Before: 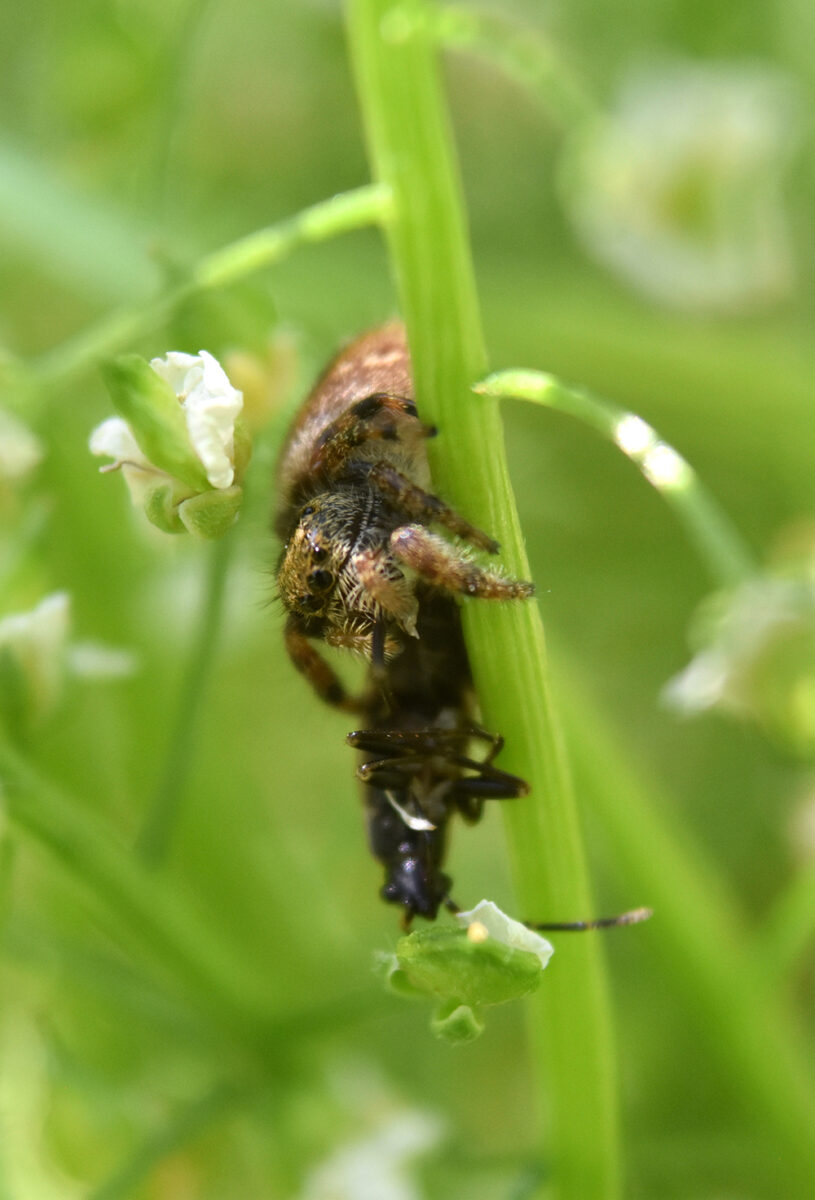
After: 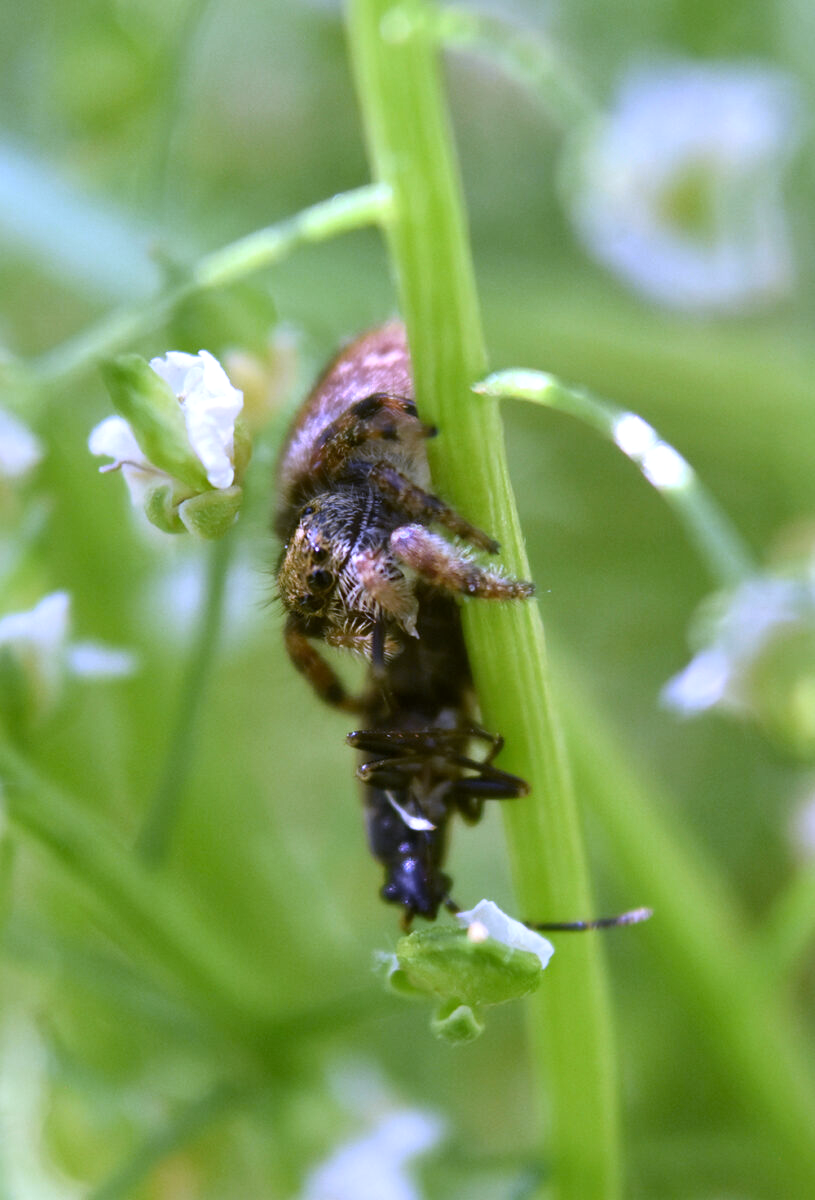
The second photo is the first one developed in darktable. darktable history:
white balance: red 0.98, blue 1.61
local contrast: mode bilateral grid, contrast 20, coarseness 50, detail 120%, midtone range 0.2
